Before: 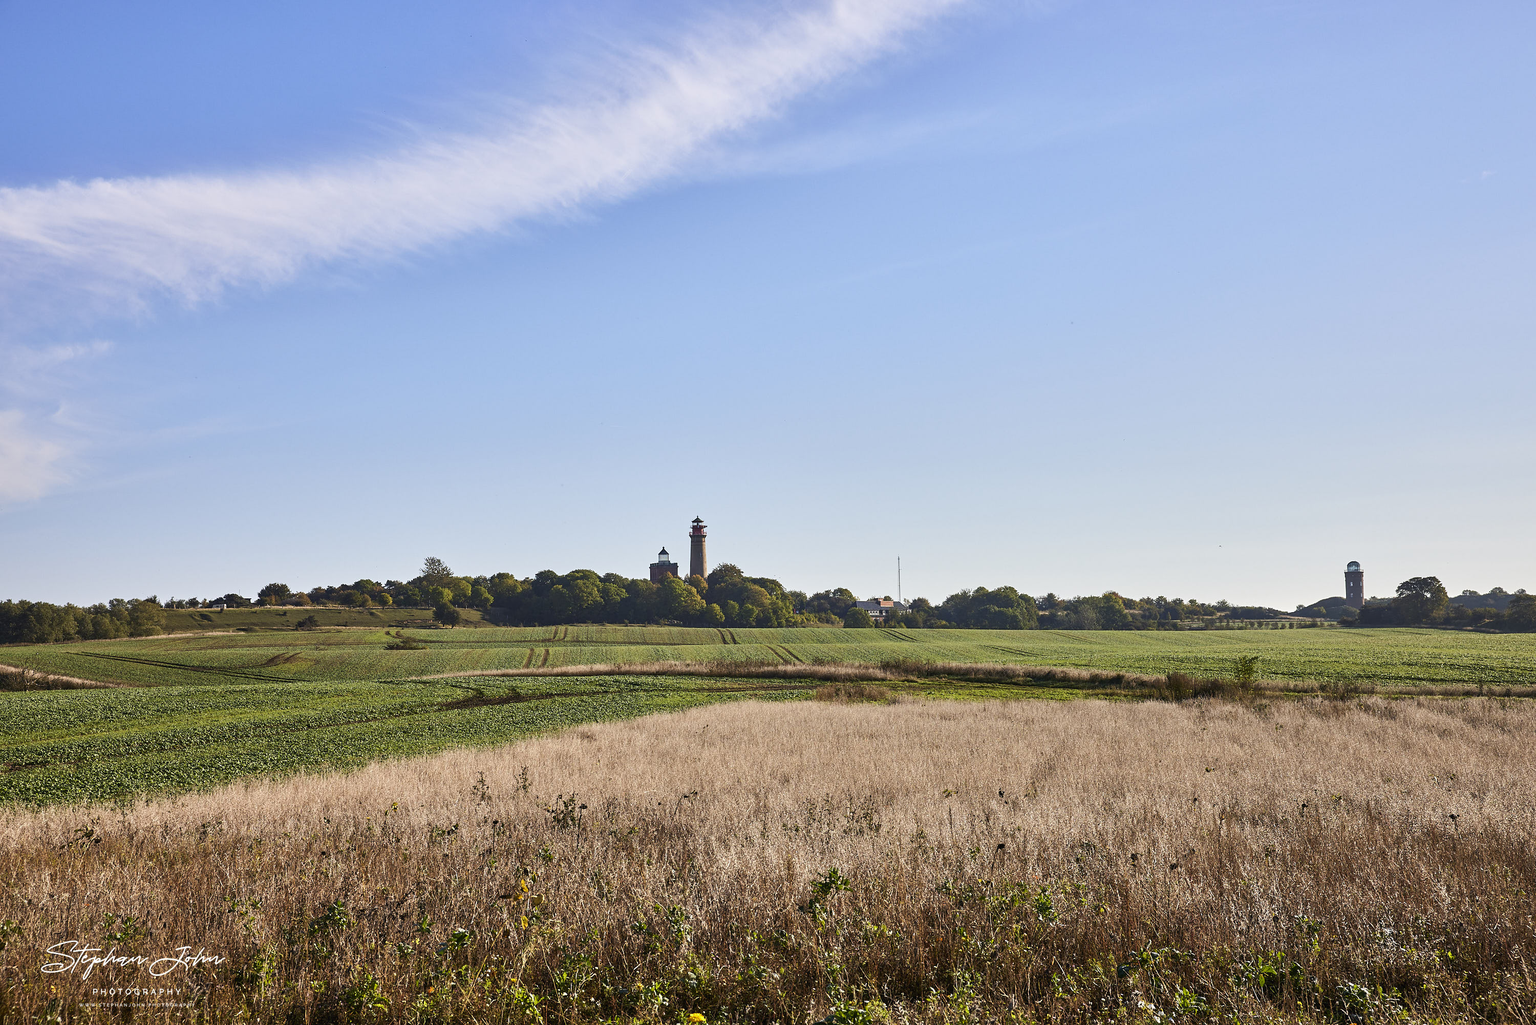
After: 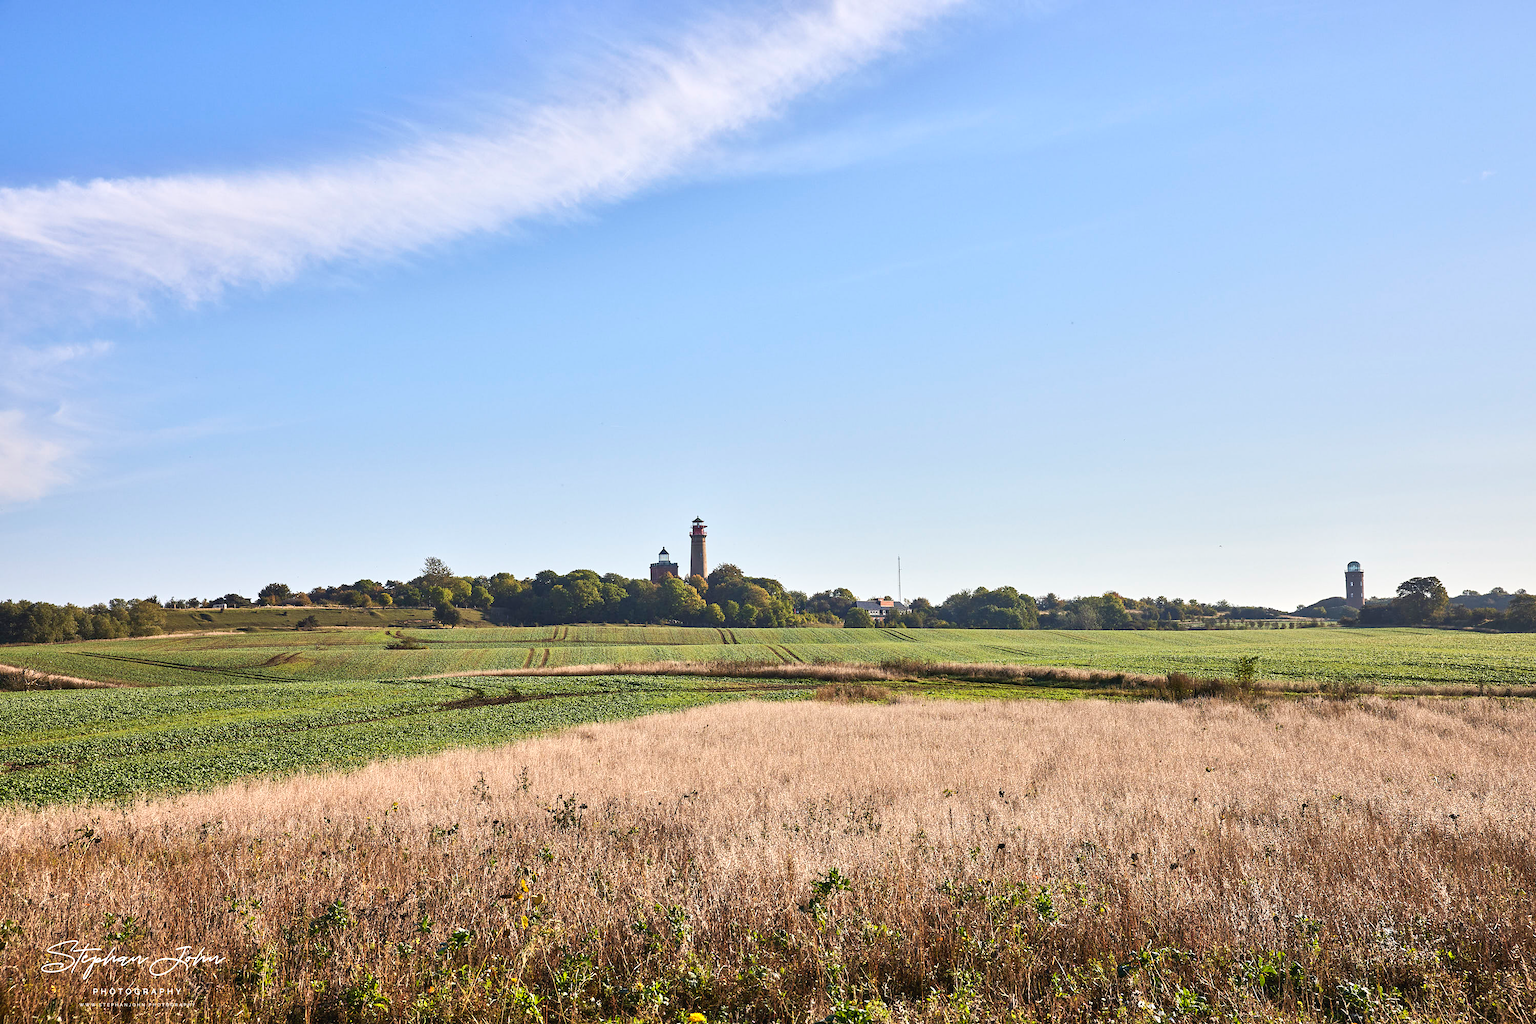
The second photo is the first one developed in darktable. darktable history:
tone equalizer: -8 EV -0.002 EV, -7 EV 0.003 EV, -6 EV -0.025 EV, -5 EV 0.012 EV, -4 EV -0.009 EV, -3 EV 0.027 EV, -2 EV -0.053 EV, -1 EV -0.286 EV, +0 EV -0.613 EV, smoothing diameter 2.22%, edges refinement/feathering 24.88, mask exposure compensation -1.57 EV, filter diffusion 5
exposure: black level correction -0.002, exposure 0.539 EV, compensate highlight preservation false
